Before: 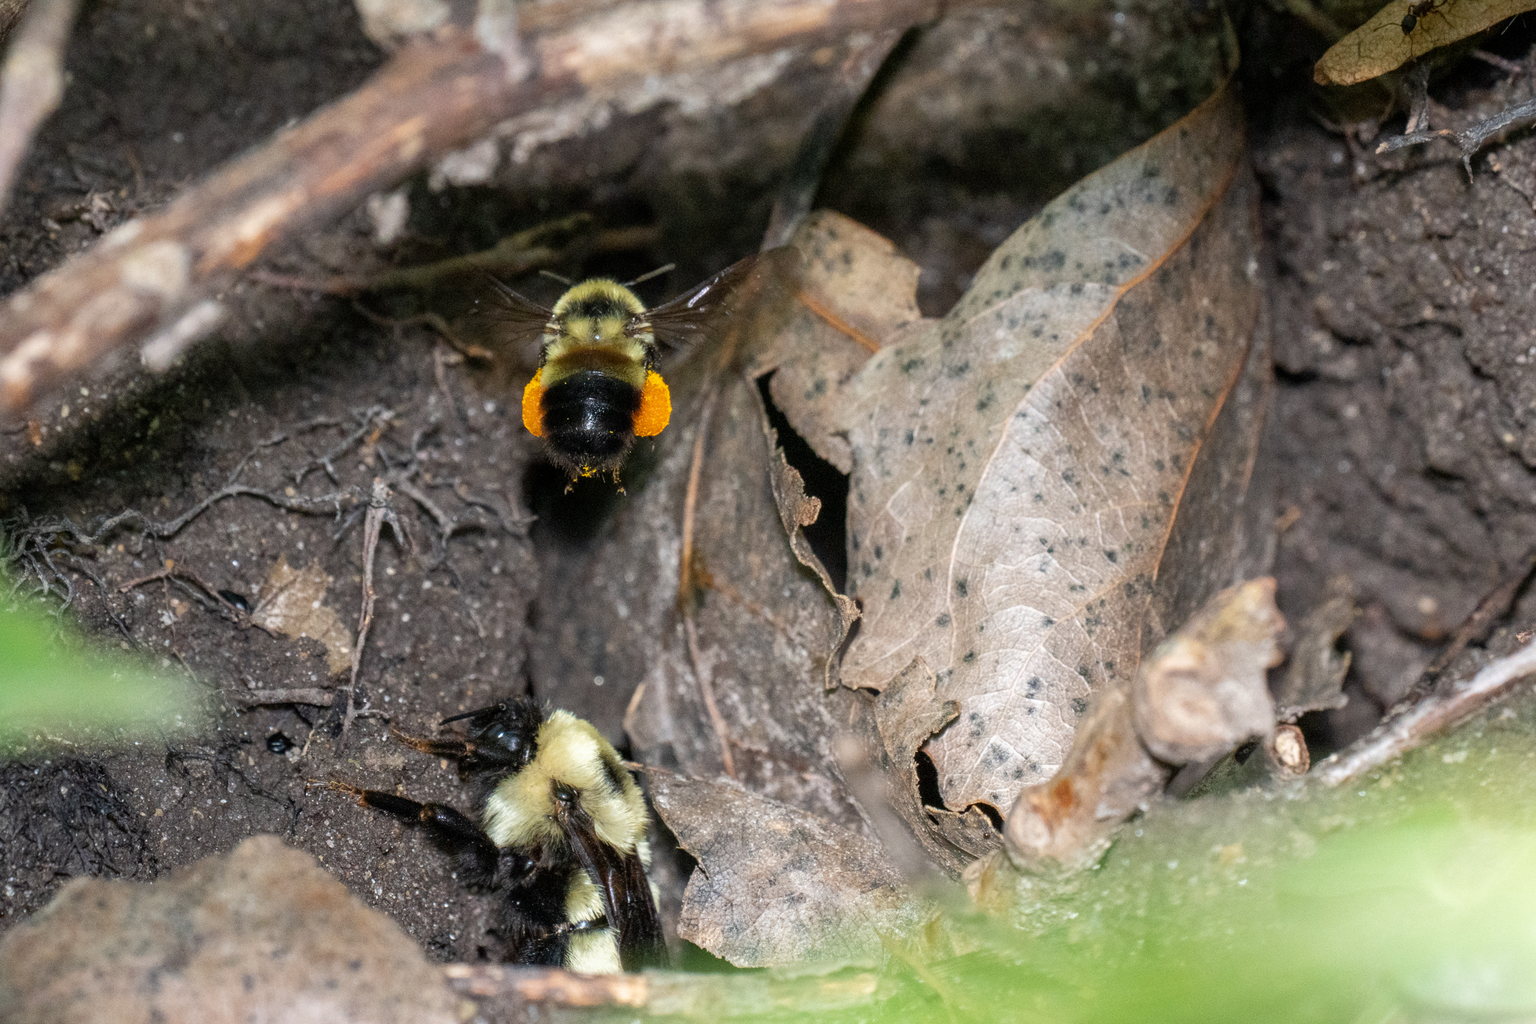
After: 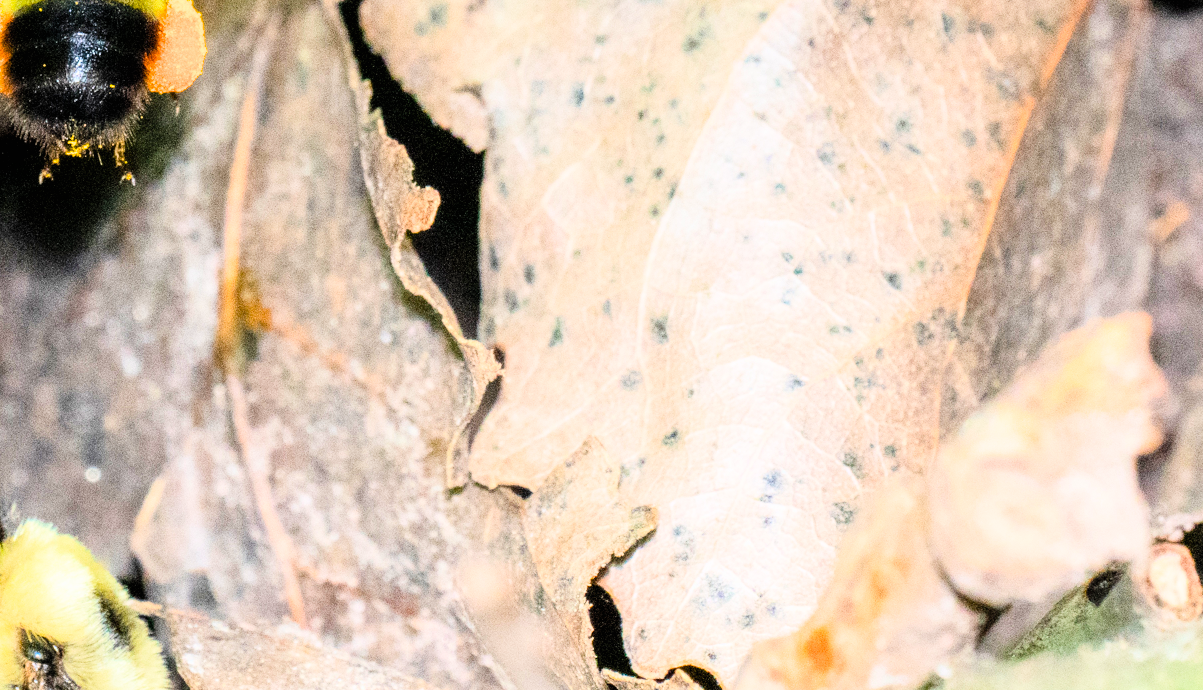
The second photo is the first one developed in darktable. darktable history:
color balance rgb: highlights gain › luminance 15.021%, perceptual saturation grading › global saturation 18.572%, global vibrance 20%
crop: left 35.162%, top 36.817%, right 14.708%, bottom 20%
contrast brightness saturation: contrast 0.202, brightness 0.161, saturation 0.225
filmic rgb: black relative exposure -7.65 EV, white relative exposure 4.56 EV, threshold 5.97 EV, hardness 3.61, enable highlight reconstruction true
exposure: black level correction 0.001, exposure 1.399 EV, compensate highlight preservation false
